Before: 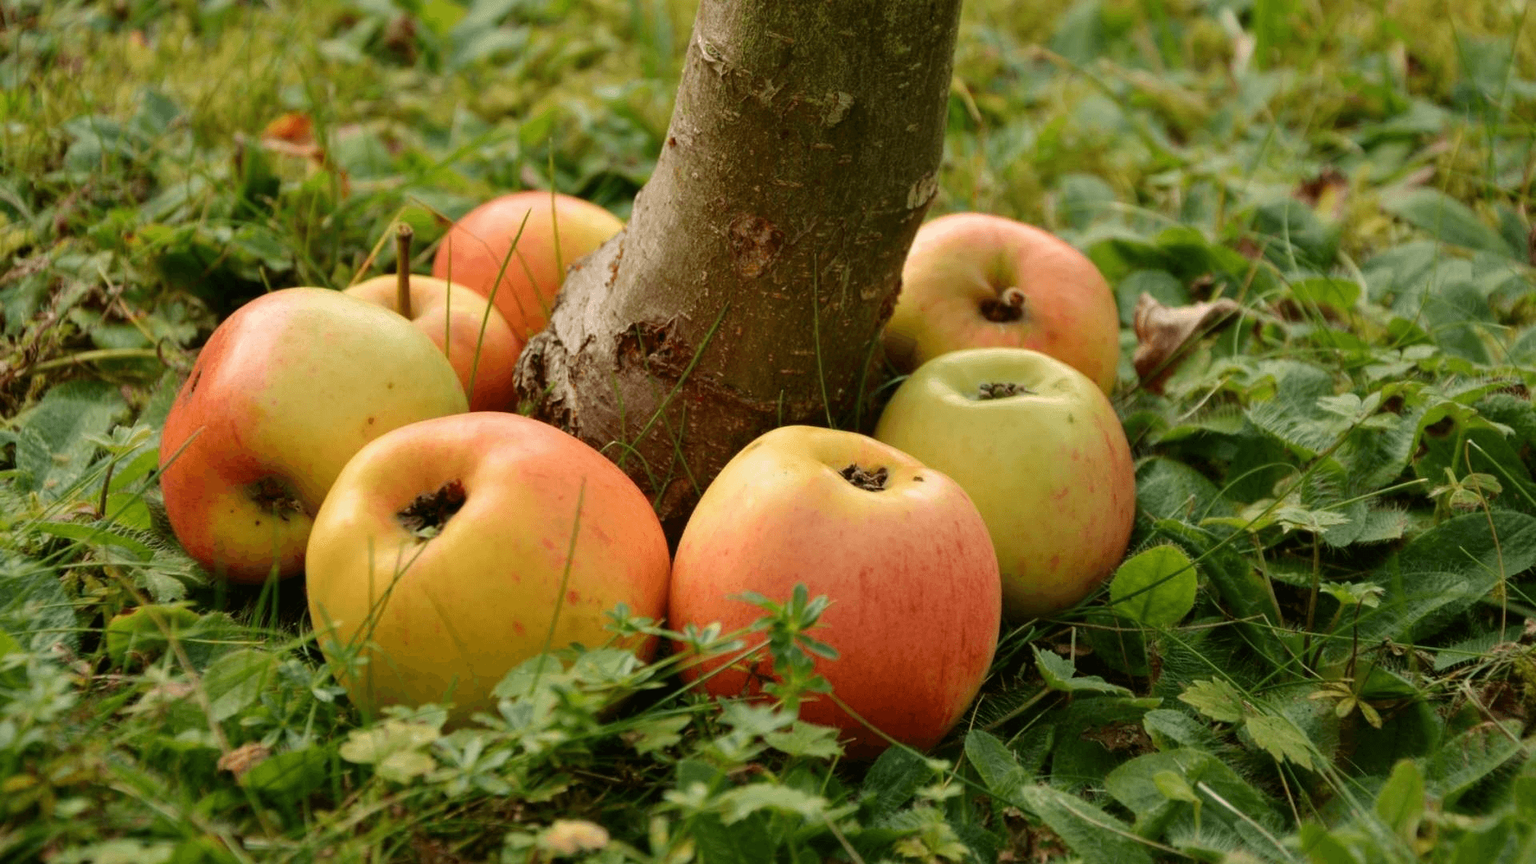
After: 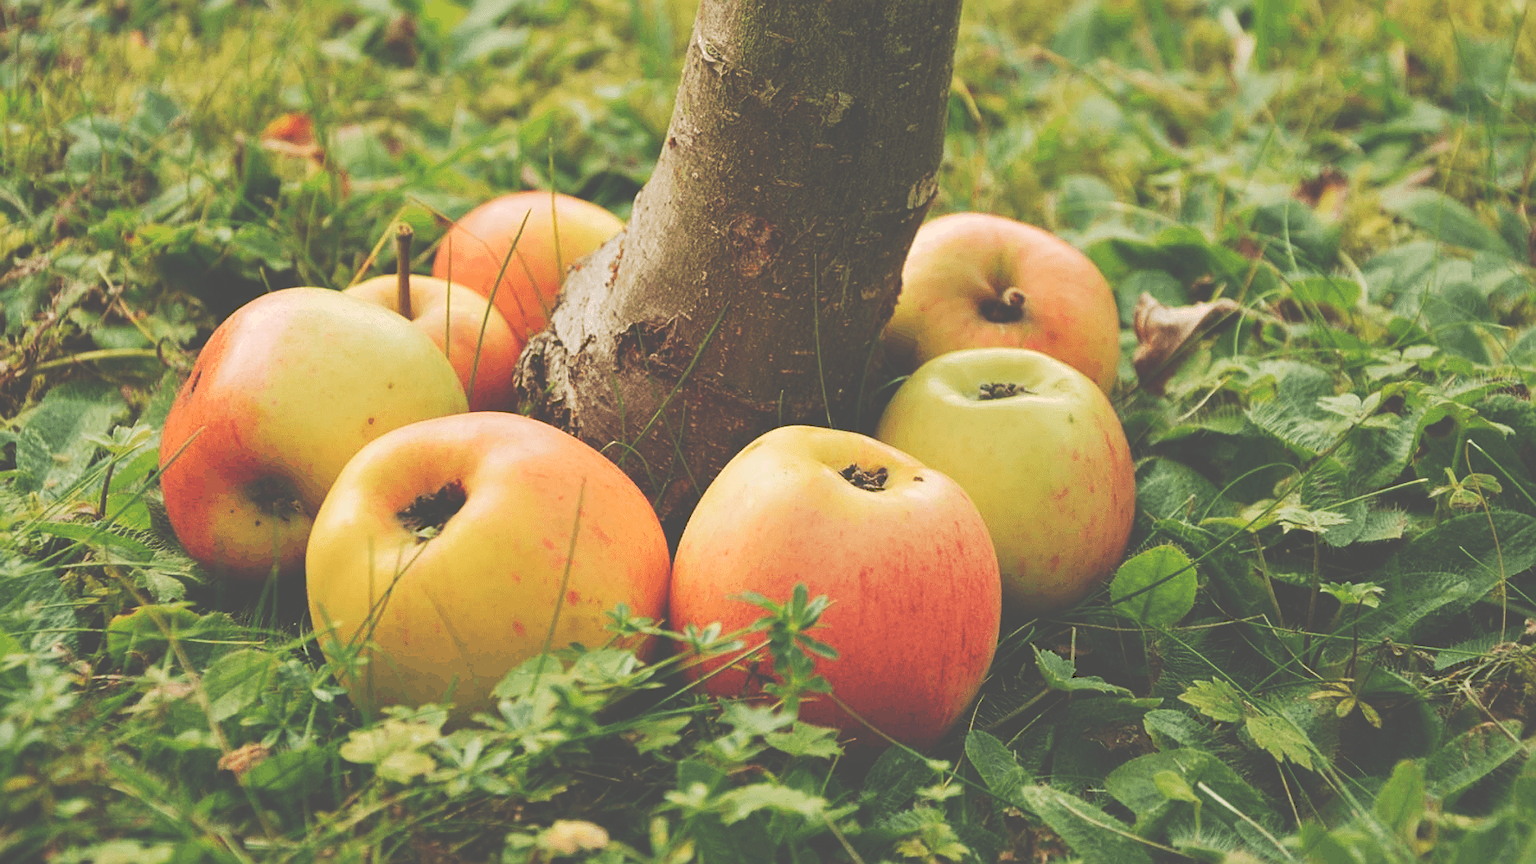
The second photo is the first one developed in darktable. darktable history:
sharpen: on, module defaults
tone curve: curves: ch0 [(0, 0) (0.003, 0.301) (0.011, 0.302) (0.025, 0.307) (0.044, 0.313) (0.069, 0.316) (0.1, 0.322) (0.136, 0.325) (0.177, 0.341) (0.224, 0.358) (0.277, 0.386) (0.335, 0.429) (0.399, 0.486) (0.468, 0.556) (0.543, 0.644) (0.623, 0.728) (0.709, 0.796) (0.801, 0.854) (0.898, 0.908) (1, 1)], preserve colors none
exposure: black level correction -0.004, exposure 0.057 EV, compensate highlight preservation false
